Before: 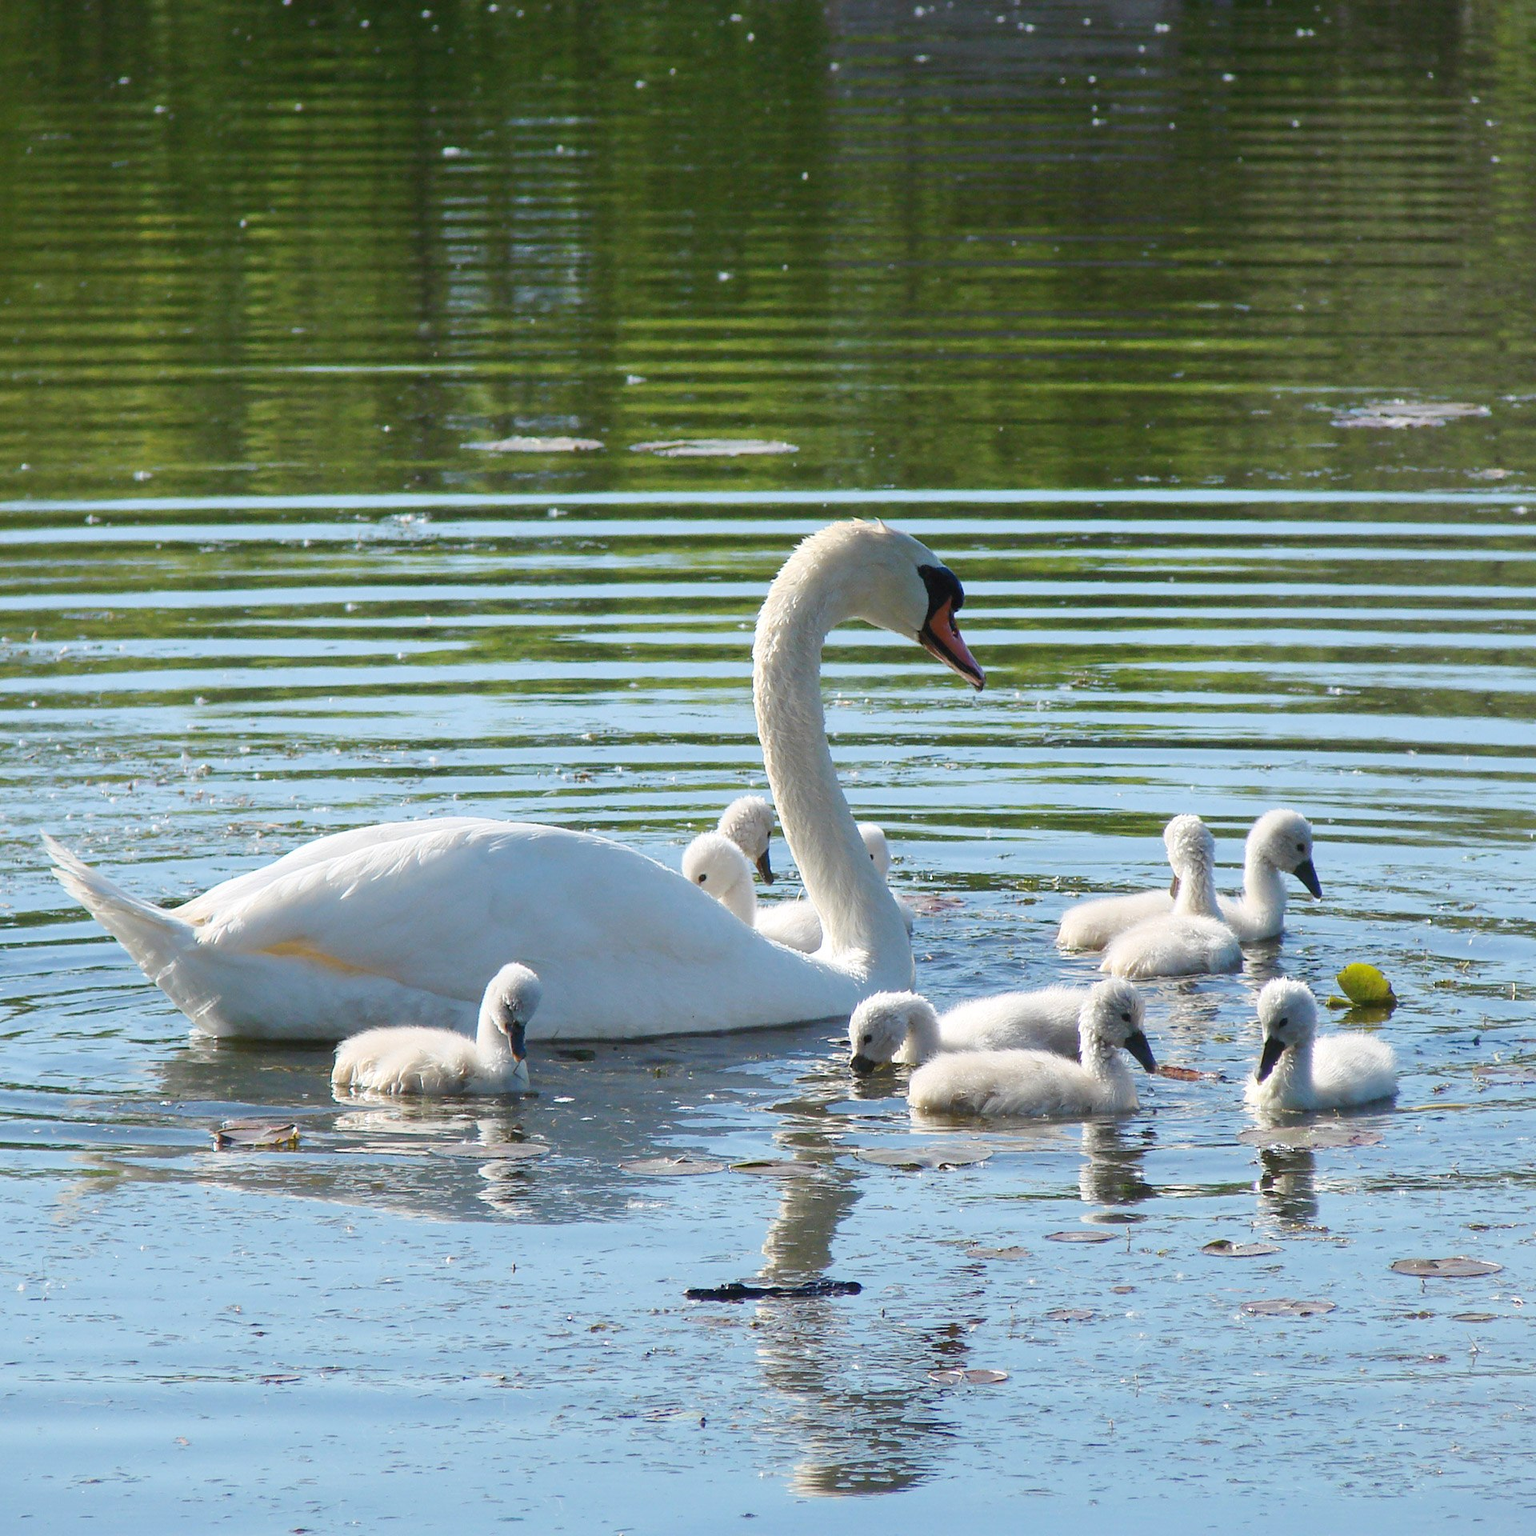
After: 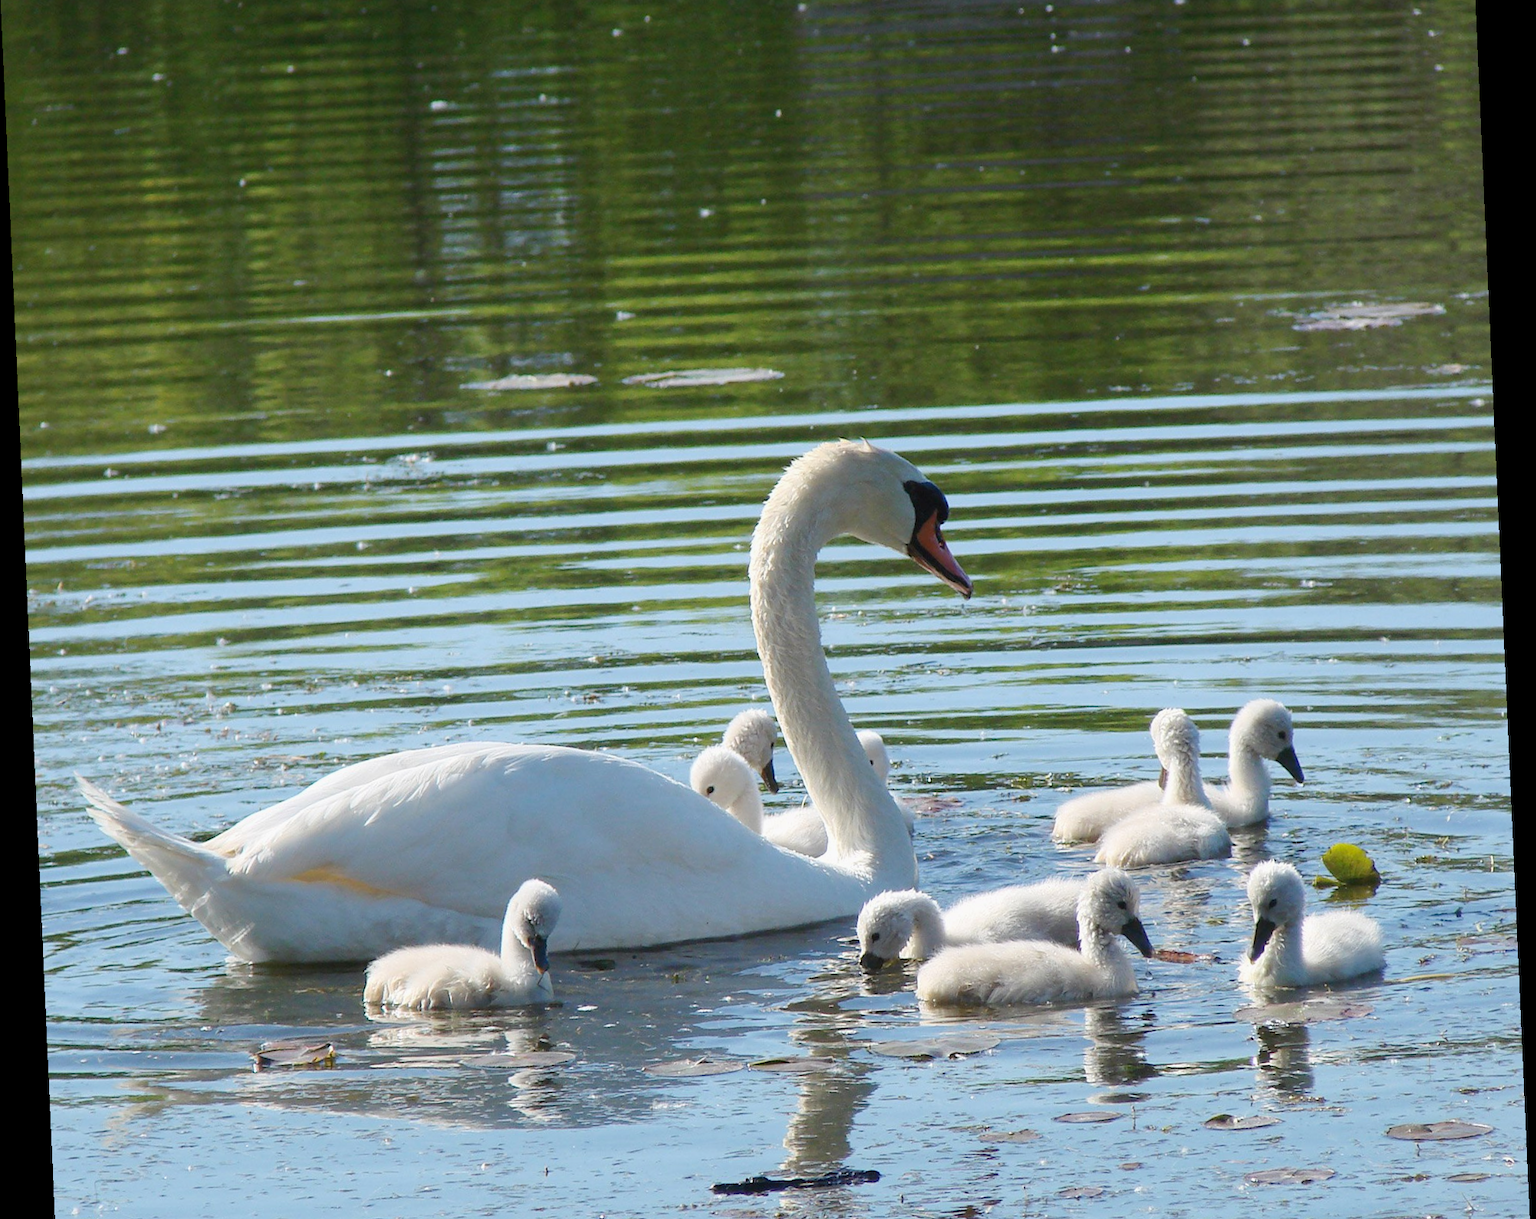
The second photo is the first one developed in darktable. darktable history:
crop and rotate: top 5.667%, bottom 14.937%
rotate and perspective: rotation -2.56°, automatic cropping off
exposure: exposure -0.064 EV, compensate highlight preservation false
